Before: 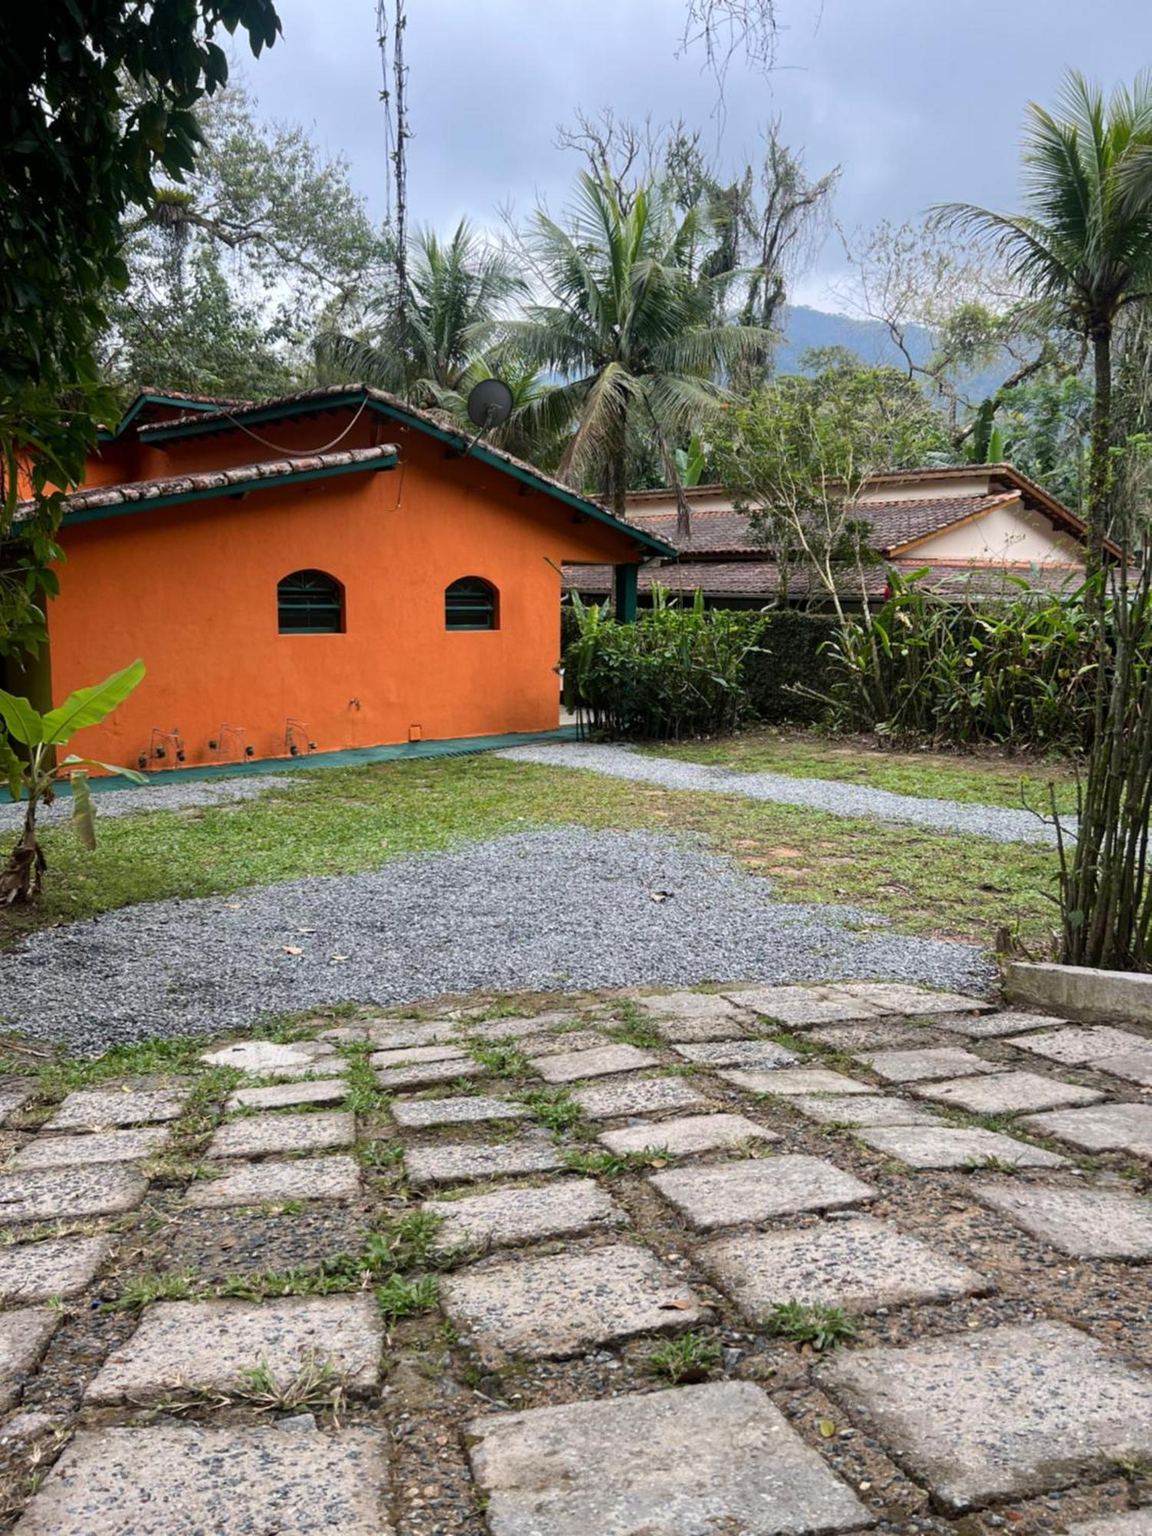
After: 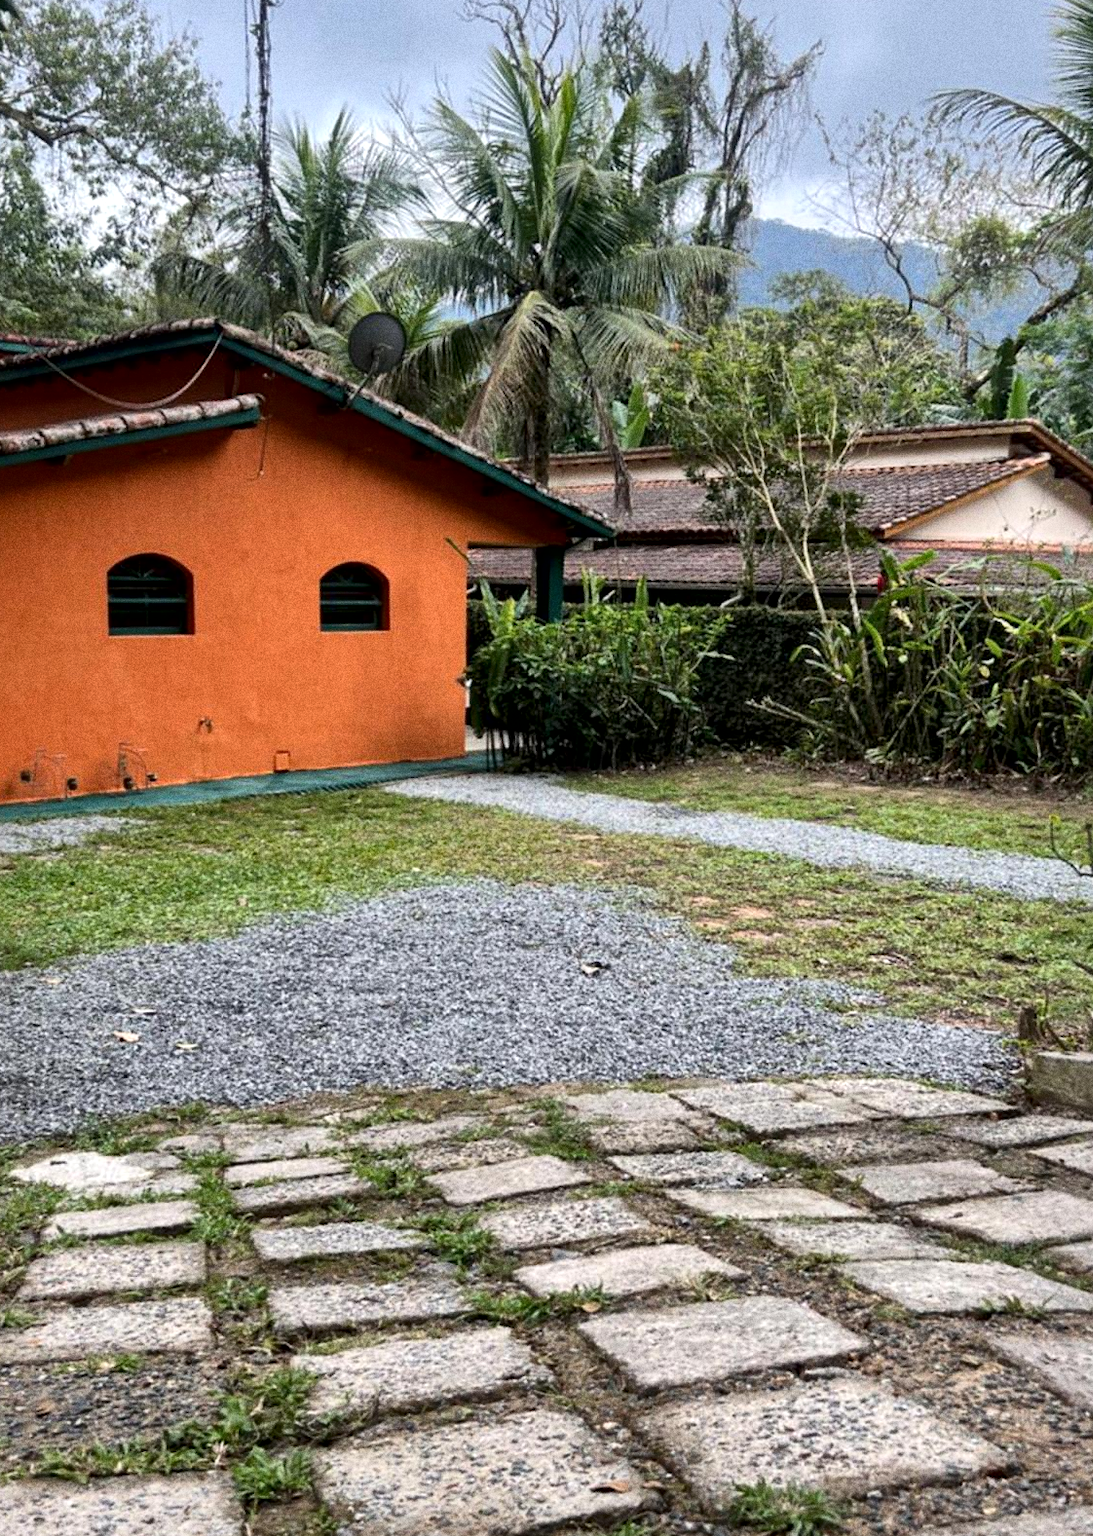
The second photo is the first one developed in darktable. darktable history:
crop: left 16.768%, top 8.653%, right 8.362%, bottom 12.485%
grain: coarseness 11.82 ISO, strength 36.67%, mid-tones bias 74.17%
local contrast: mode bilateral grid, contrast 50, coarseness 50, detail 150%, midtone range 0.2
rotate and perspective: crop left 0, crop top 0
